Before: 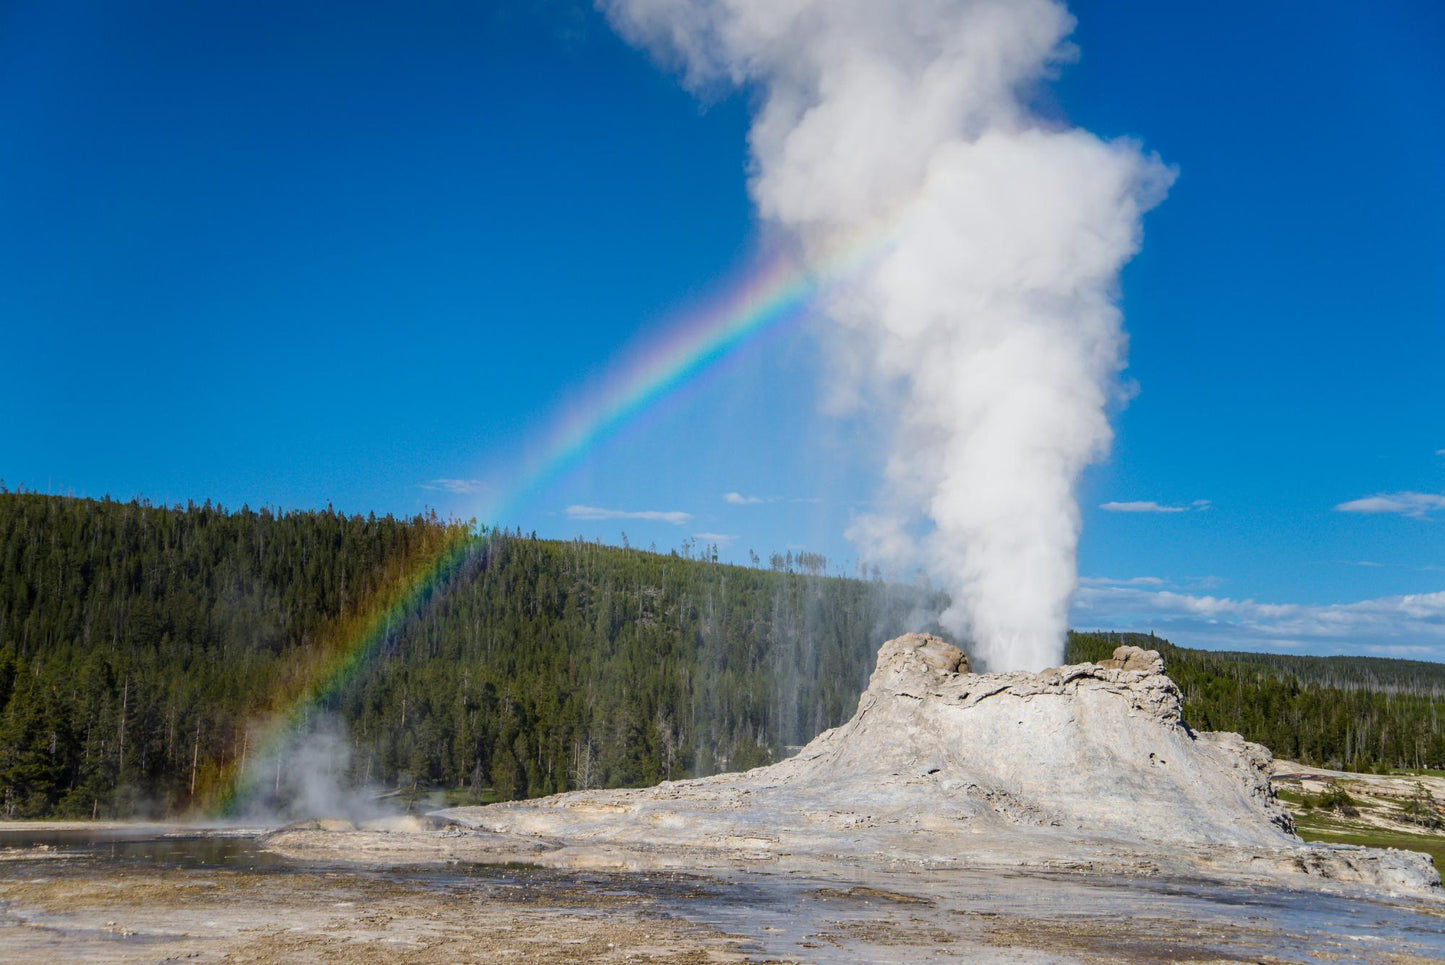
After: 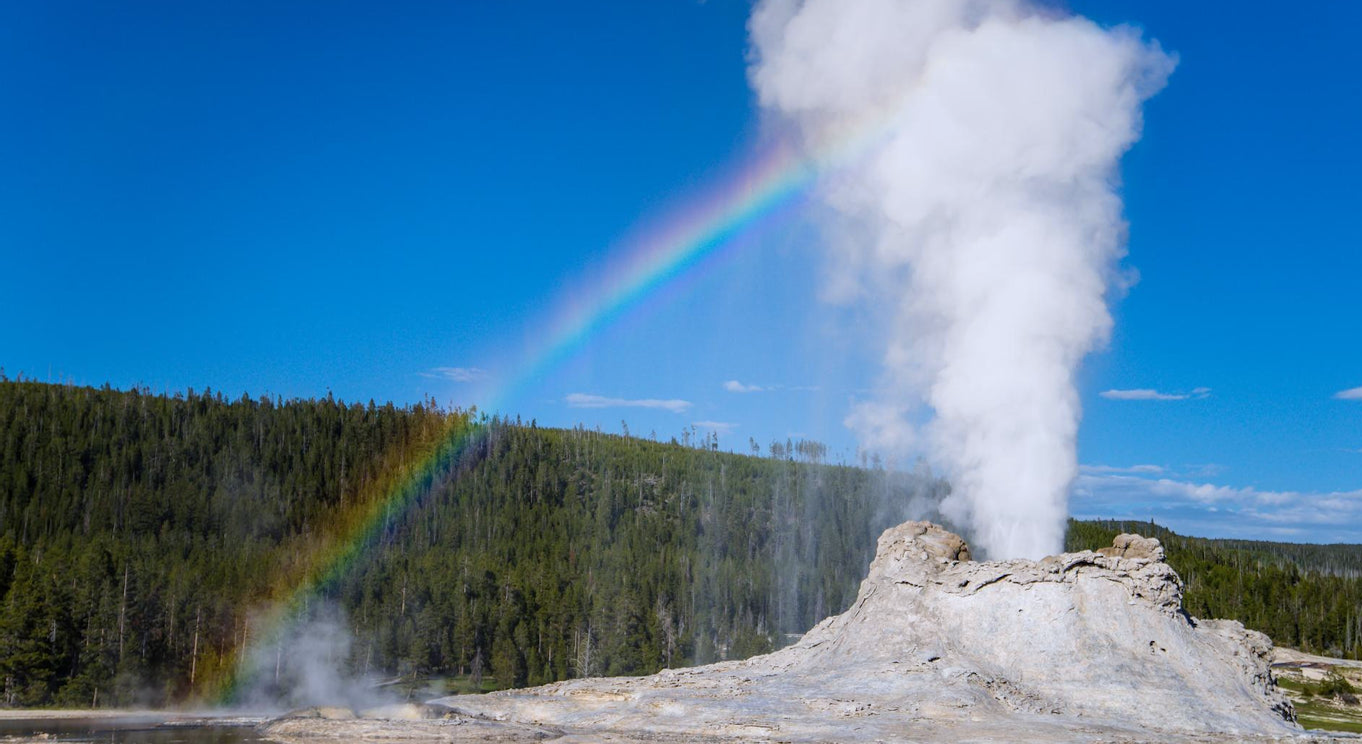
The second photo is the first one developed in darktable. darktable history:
white balance: red 0.984, blue 1.059
crop and rotate: angle 0.03°, top 11.643%, right 5.651%, bottom 11.189%
